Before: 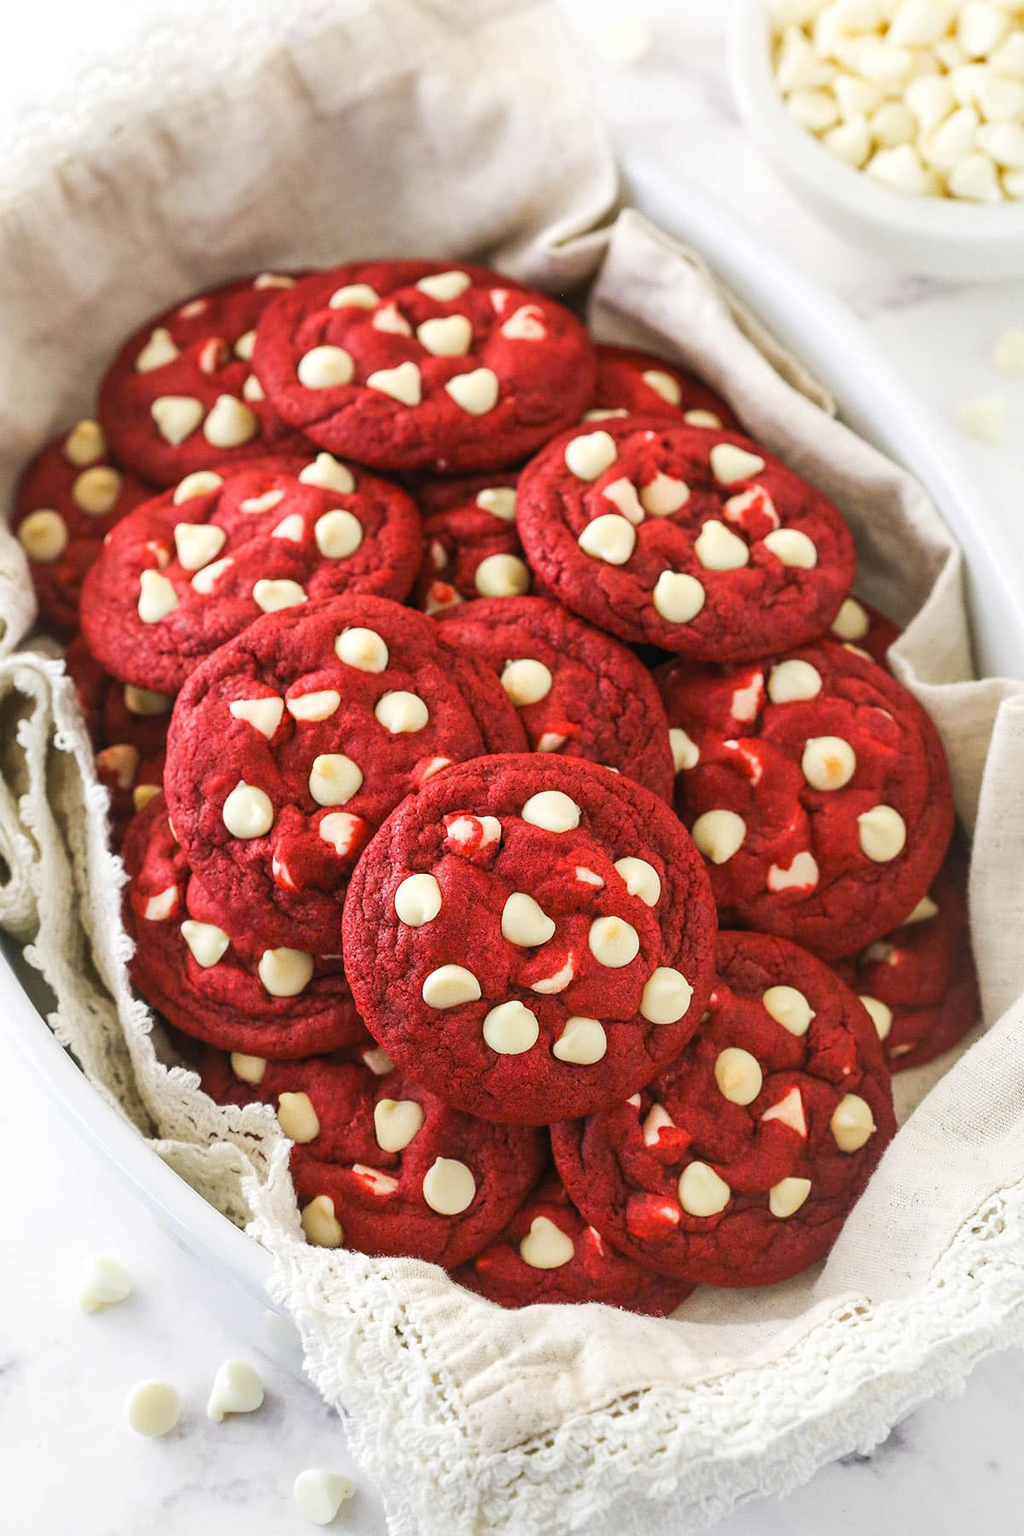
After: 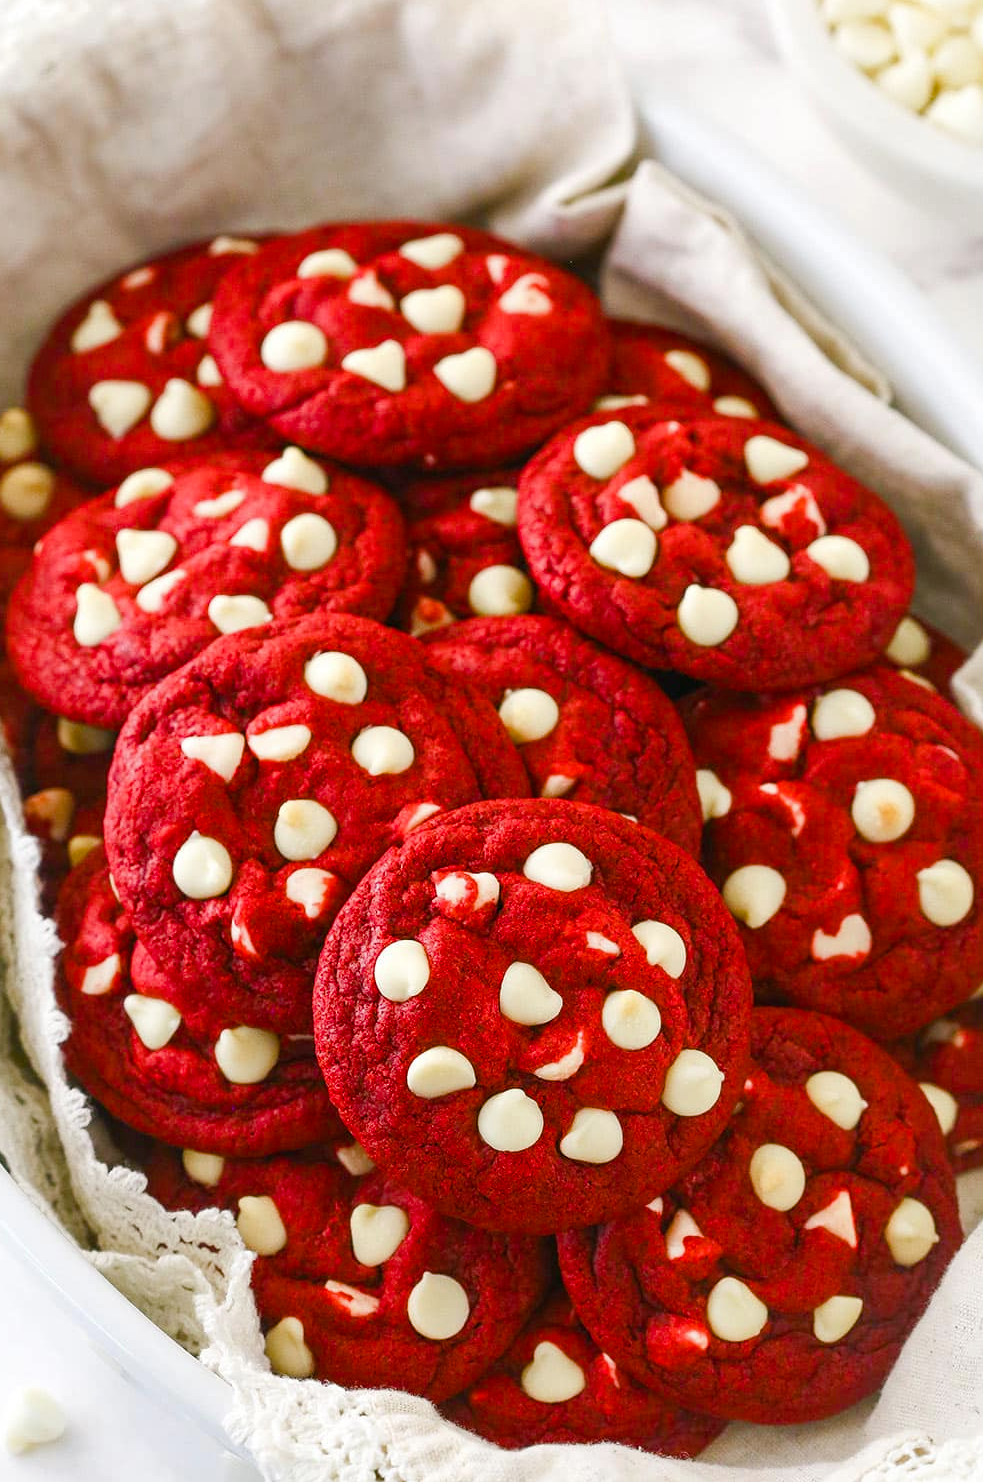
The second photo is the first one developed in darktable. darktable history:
crop and rotate: left 7.386%, top 4.699%, right 10.632%, bottom 12.949%
color balance rgb: shadows lift › chroma 2.043%, shadows lift › hue 185.55°, perceptual saturation grading › global saturation 0.735%, perceptual saturation grading › highlights -17.641%, perceptual saturation grading › mid-tones 32.707%, perceptual saturation grading › shadows 50.547%
